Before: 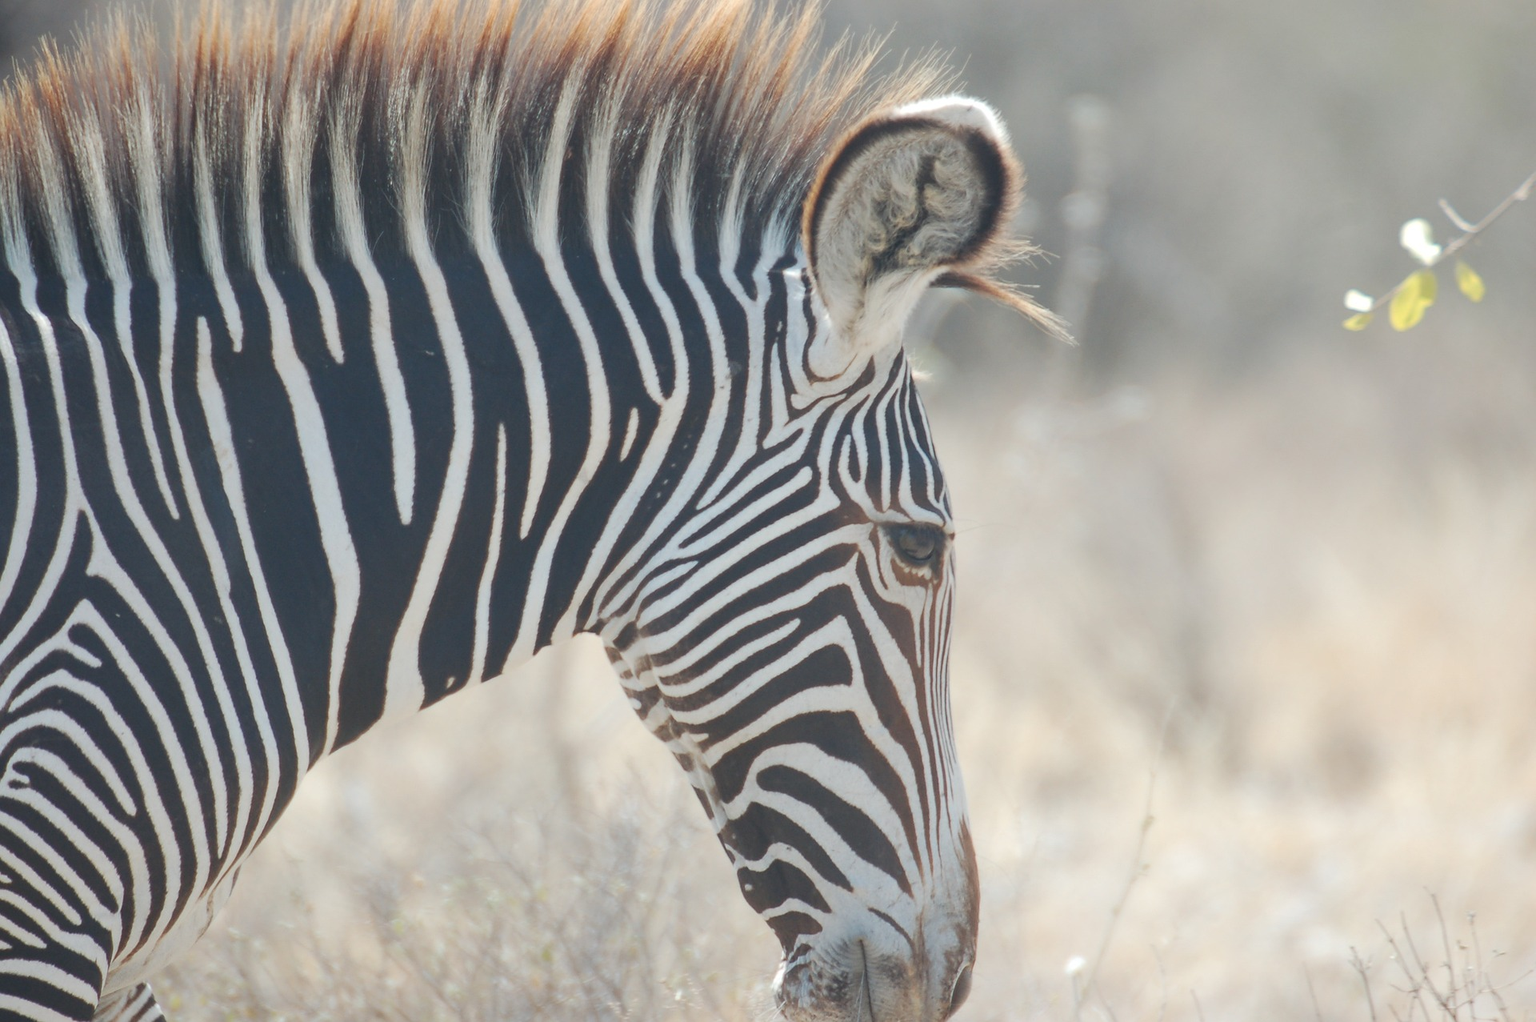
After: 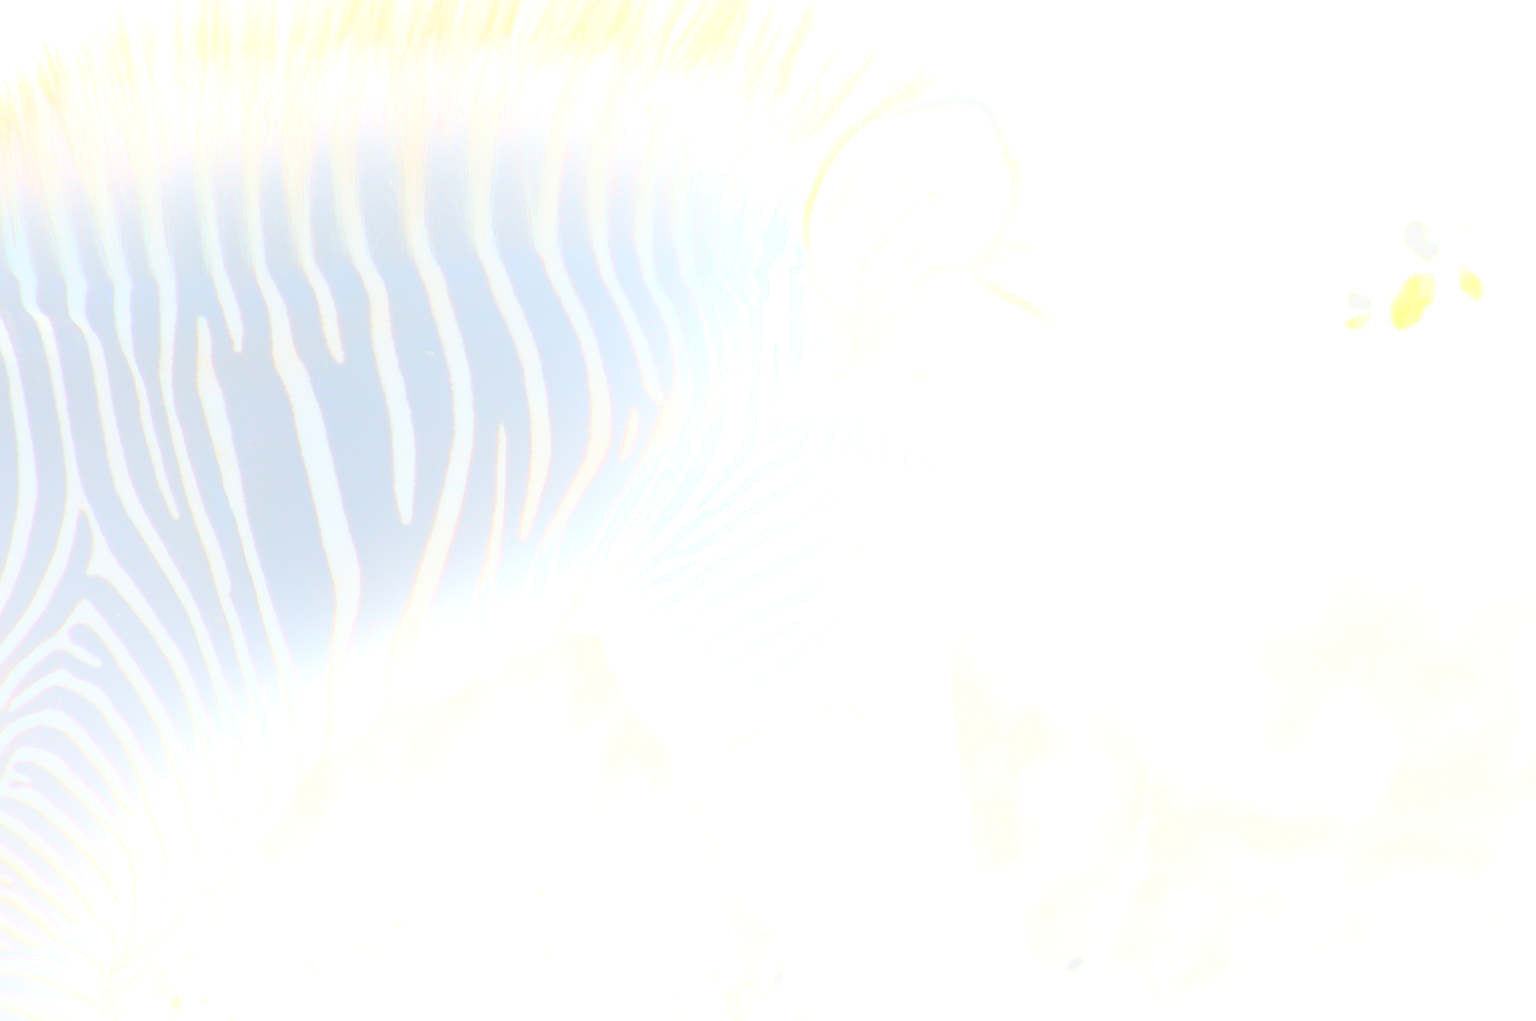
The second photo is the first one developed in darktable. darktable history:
bloom: size 25%, threshold 5%, strength 90%
exposure: exposure 0.191 EV, compensate highlight preservation false
